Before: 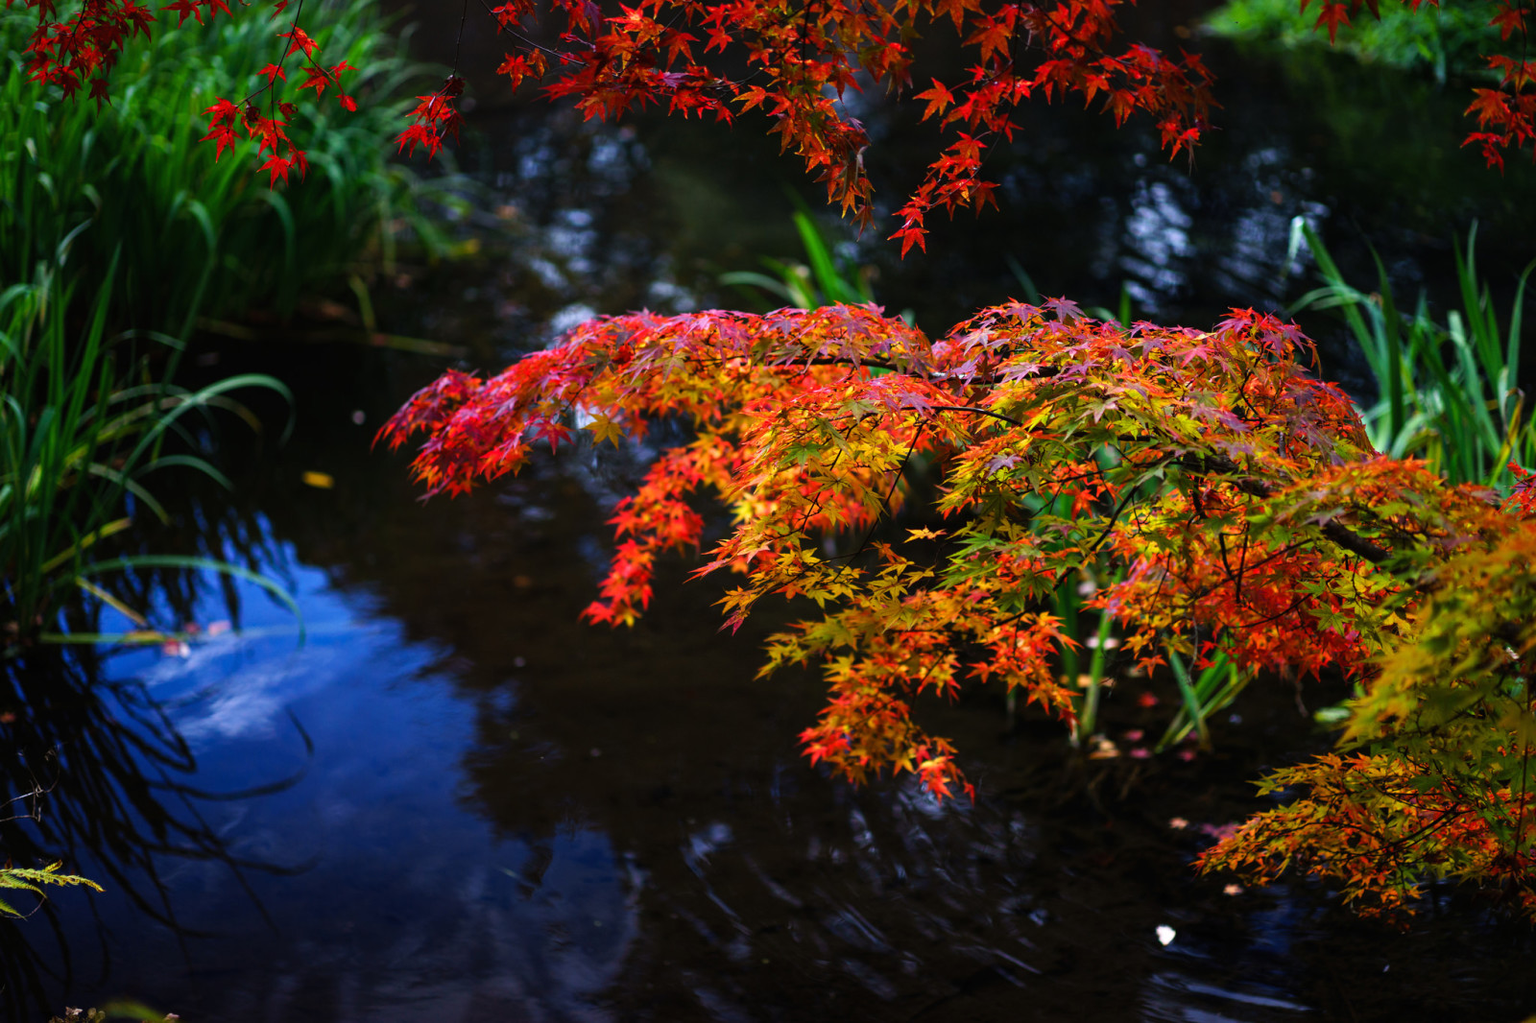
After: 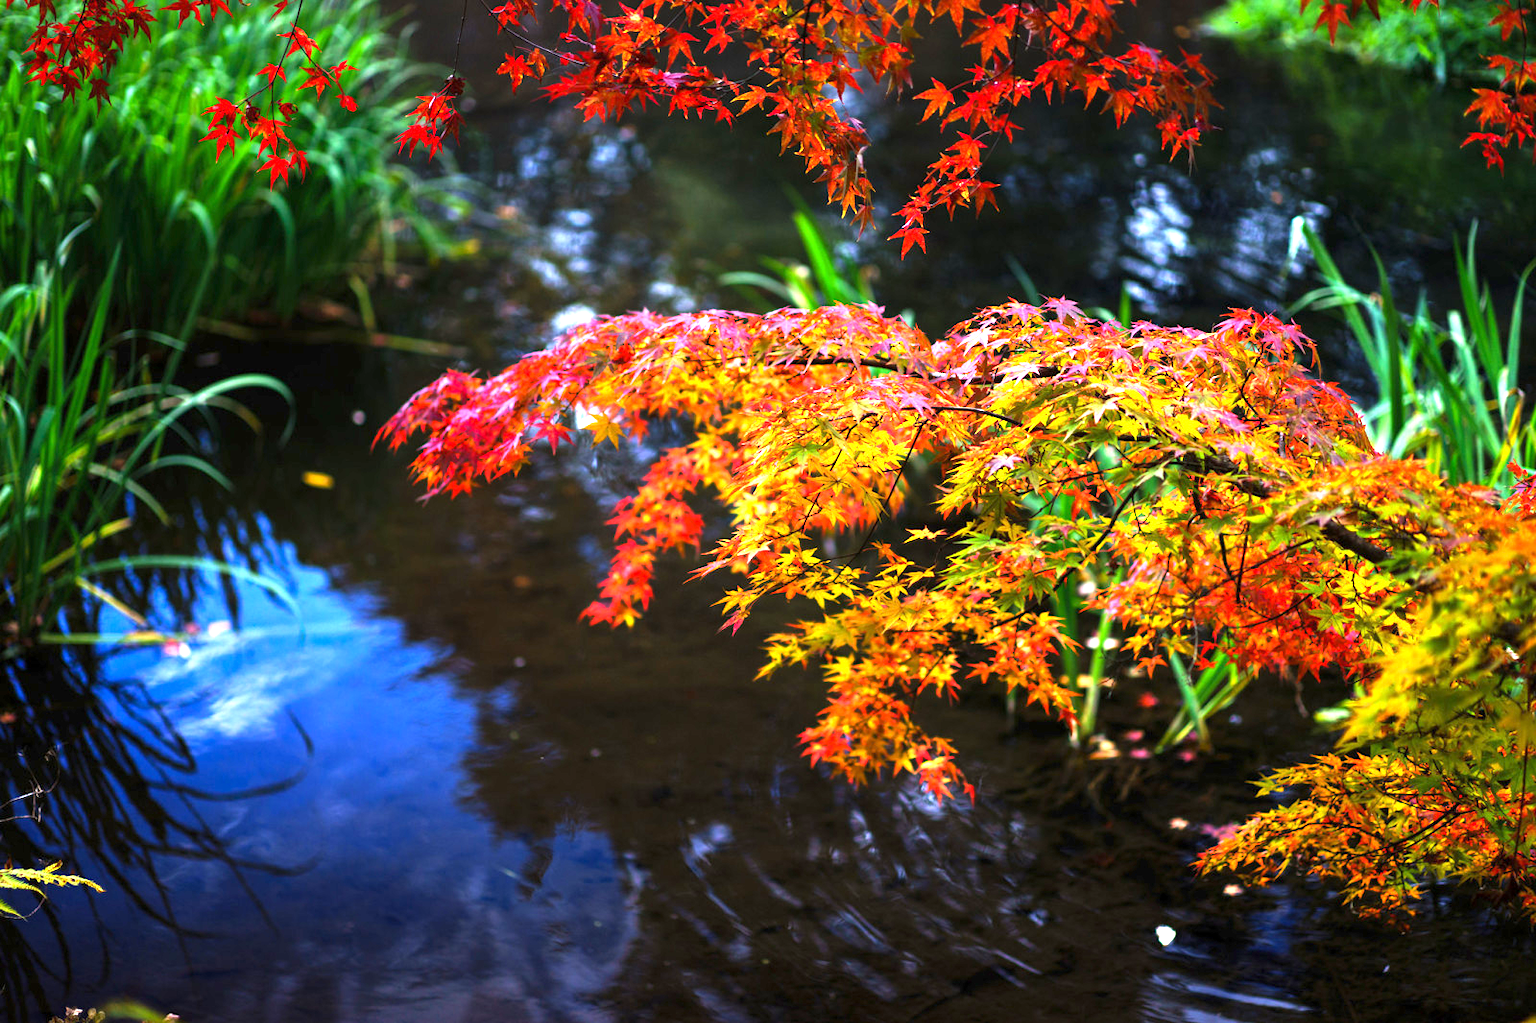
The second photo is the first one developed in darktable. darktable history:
exposure: black level correction 0.001, exposure 1.819 EV, compensate highlight preservation false
